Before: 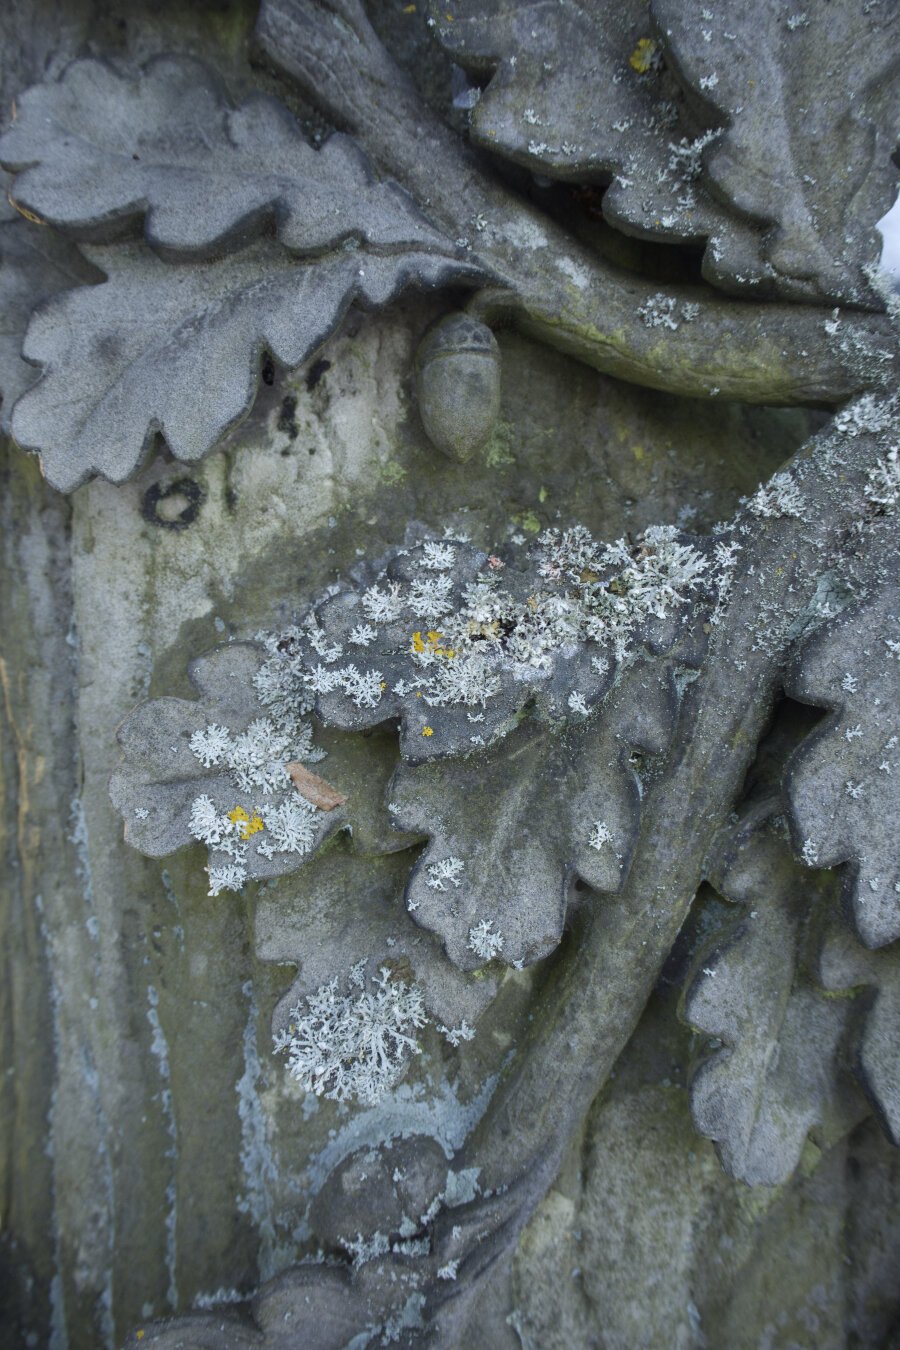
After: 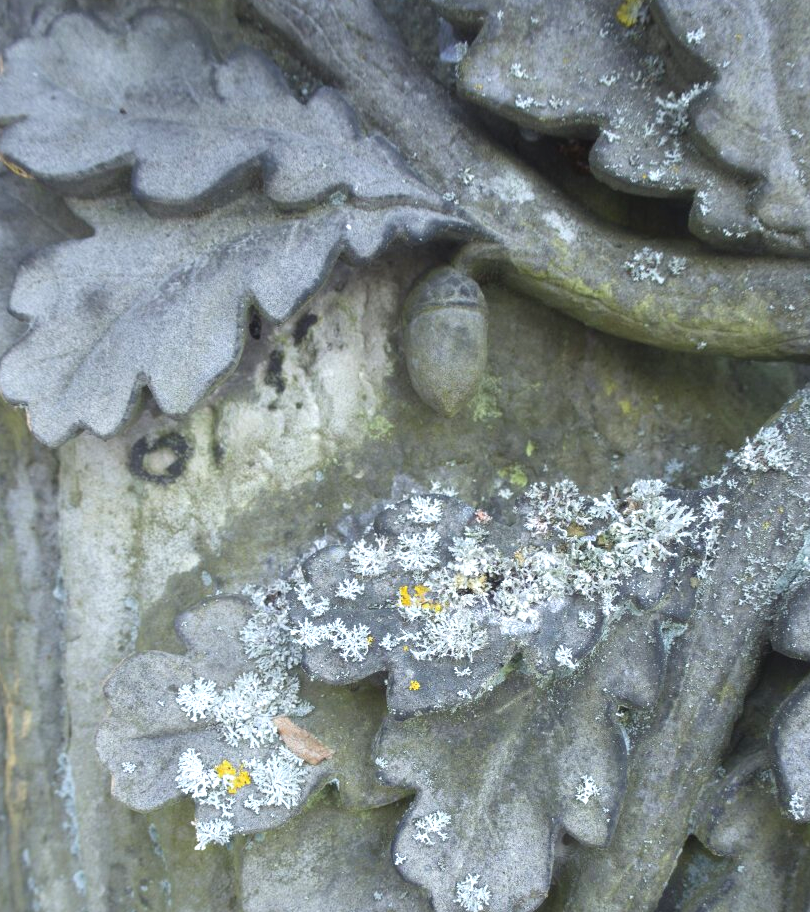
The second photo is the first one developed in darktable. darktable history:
crop: left 1.509%, top 3.452%, right 7.696%, bottom 28.452%
contrast equalizer: octaves 7, y [[0.6 ×6], [0.55 ×6], [0 ×6], [0 ×6], [0 ×6]], mix -0.3
exposure: black level correction 0, exposure 0.9 EV, compensate highlight preservation false
